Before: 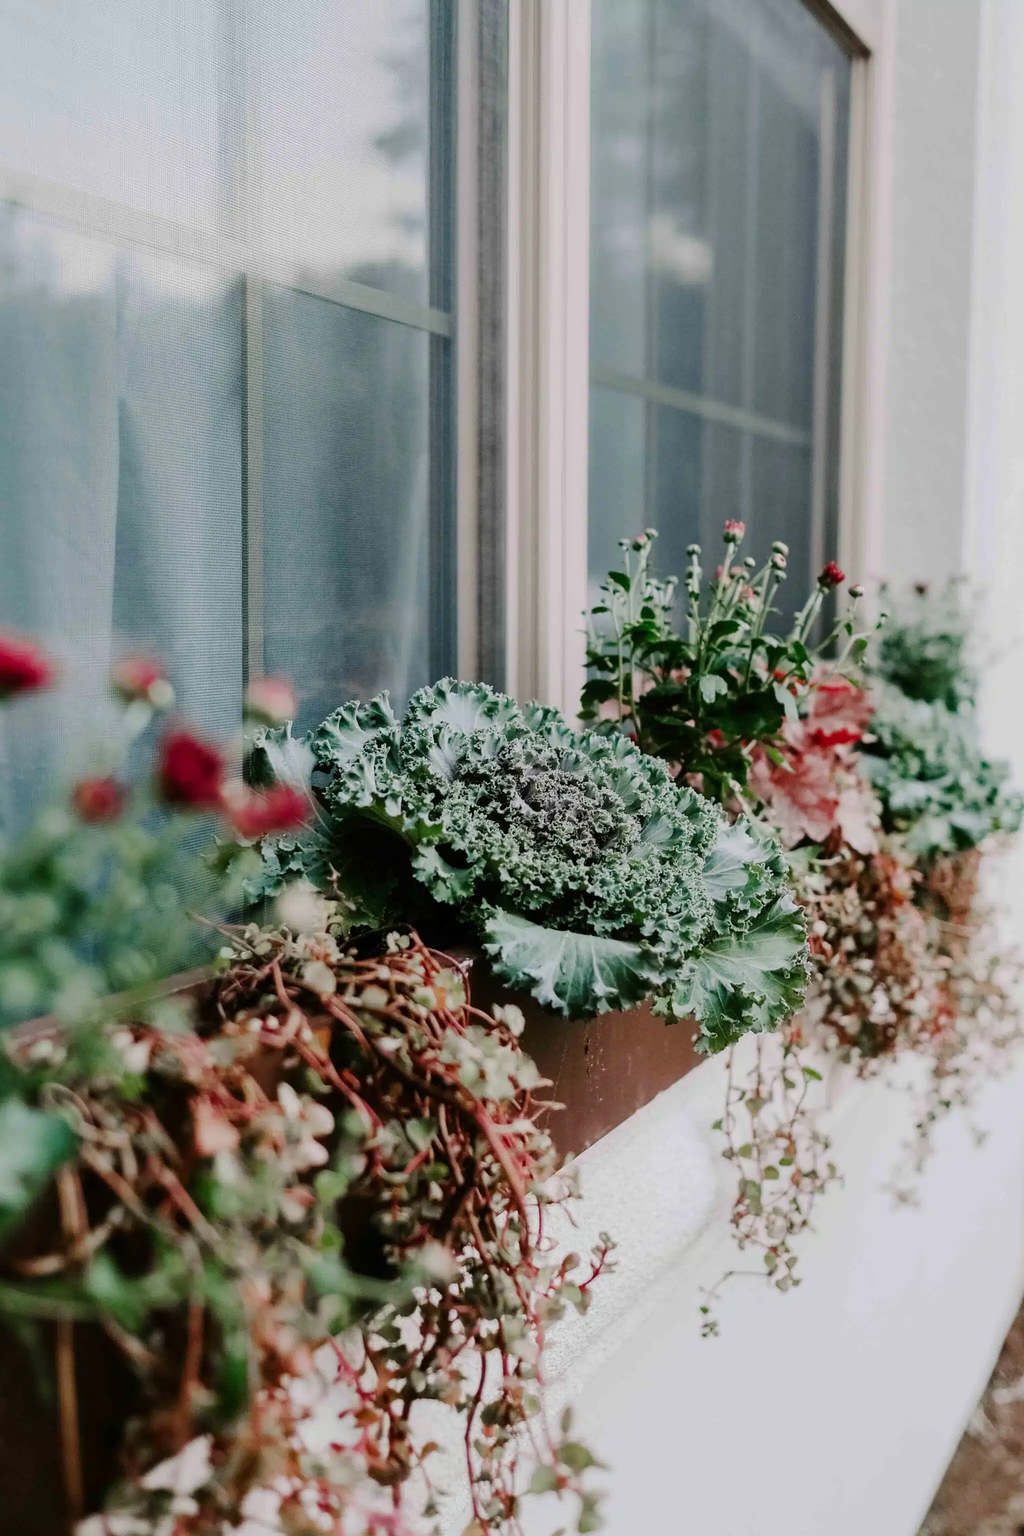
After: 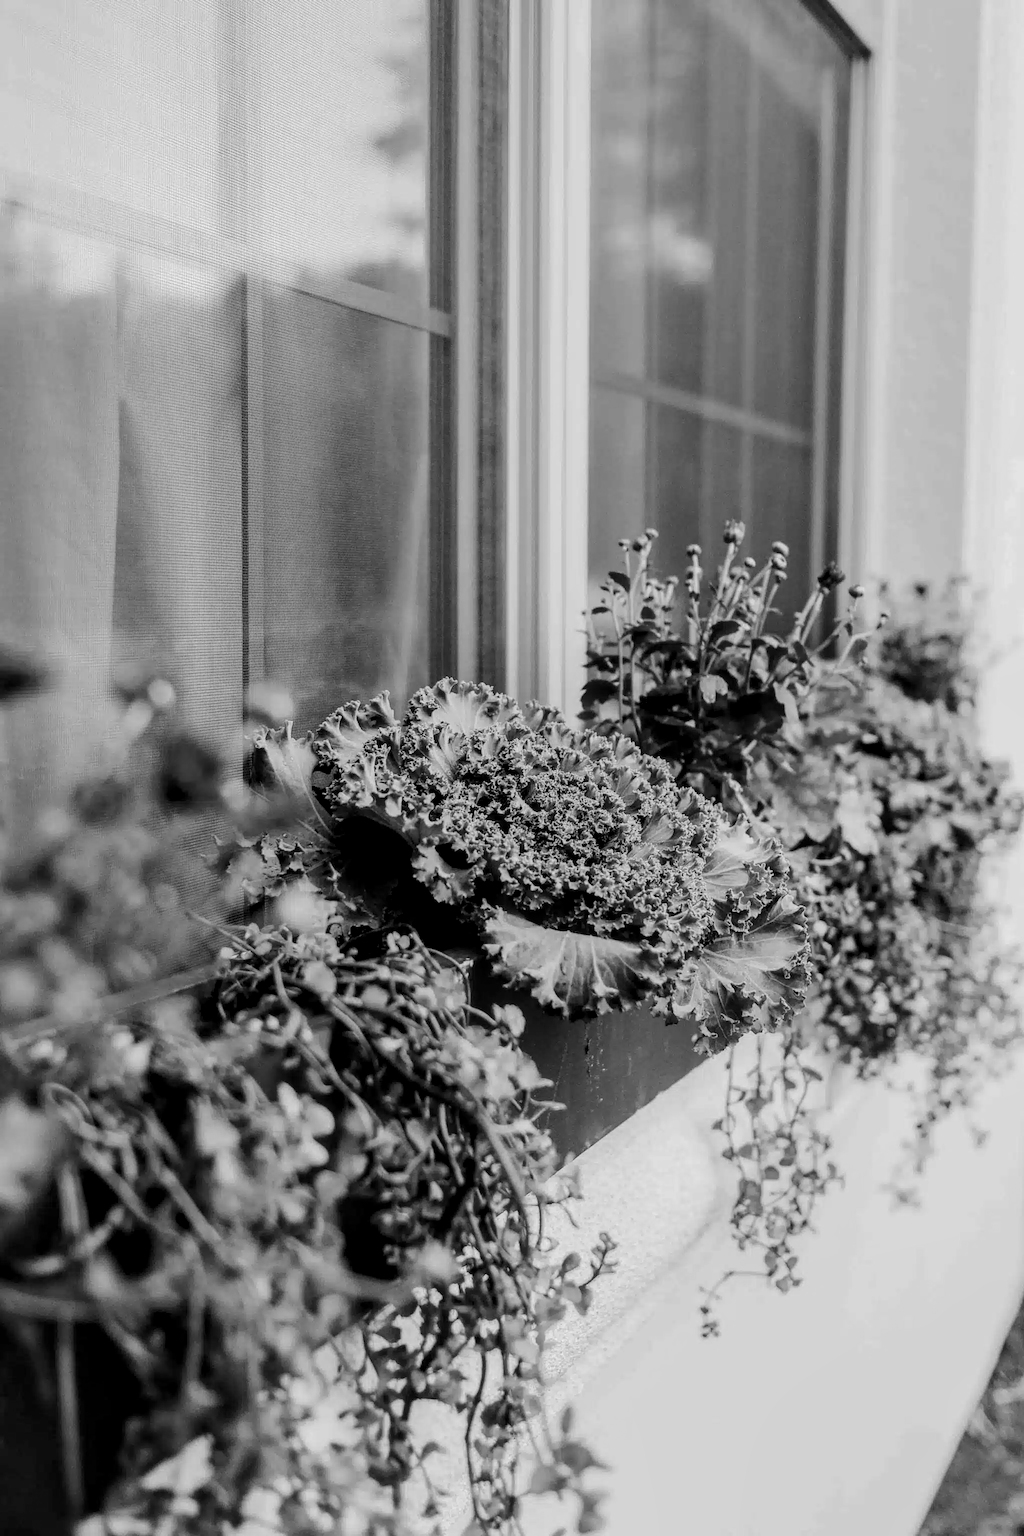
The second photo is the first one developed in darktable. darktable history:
white balance: red 1.138, green 0.996, blue 0.812
local contrast: detail 130%
monochrome: on, module defaults
